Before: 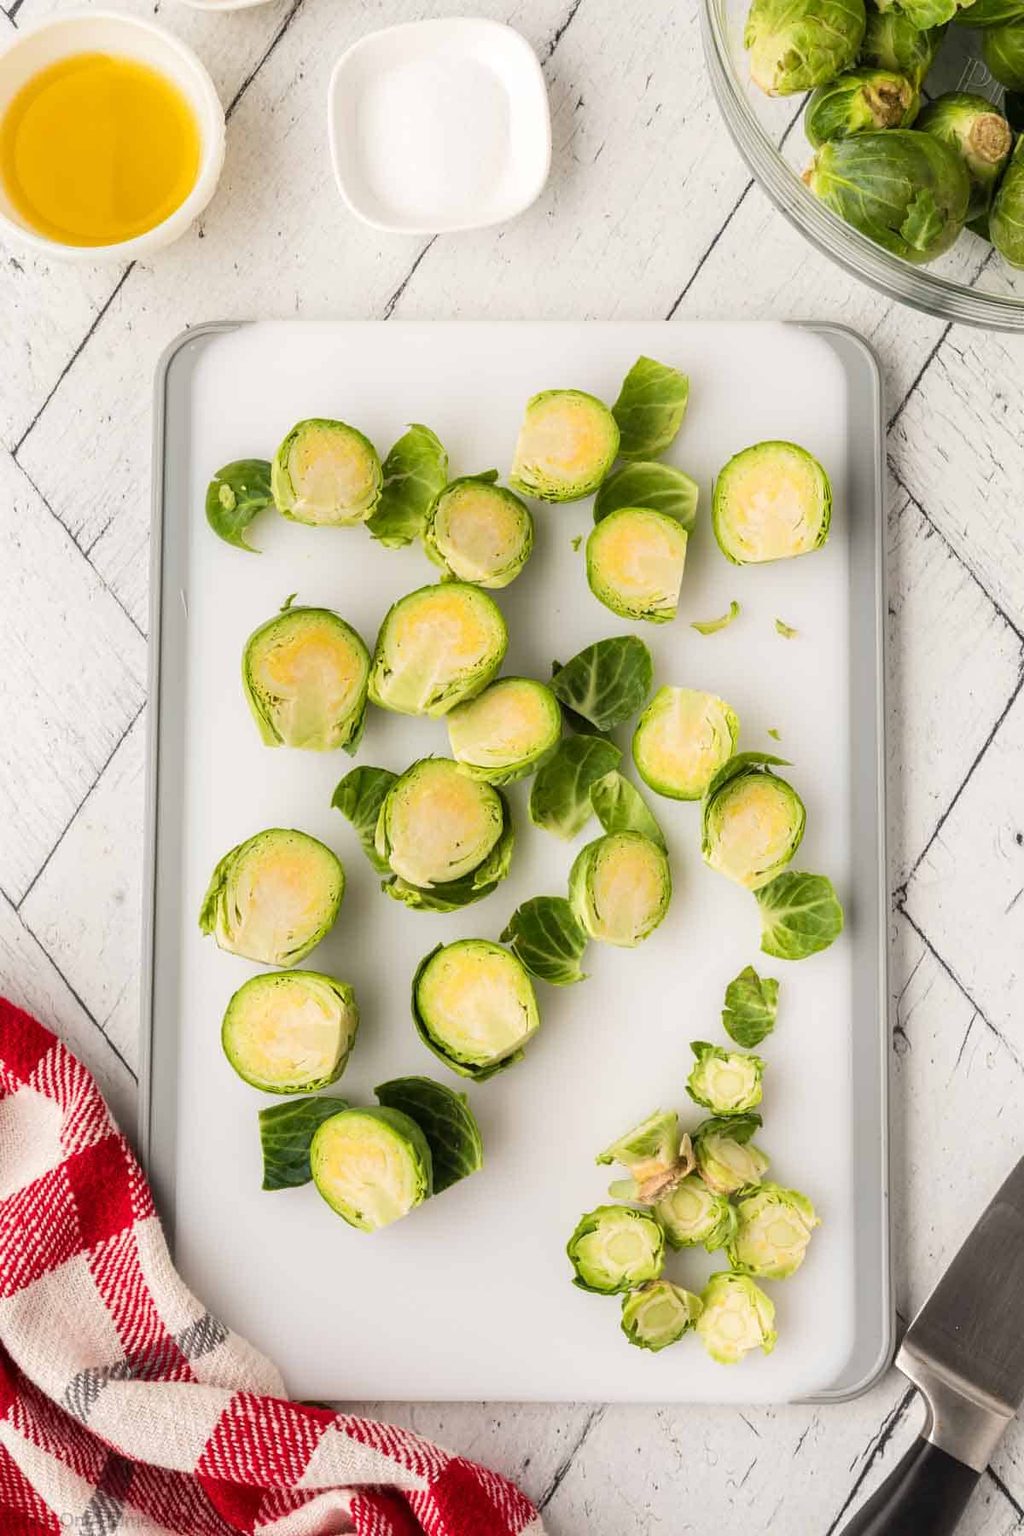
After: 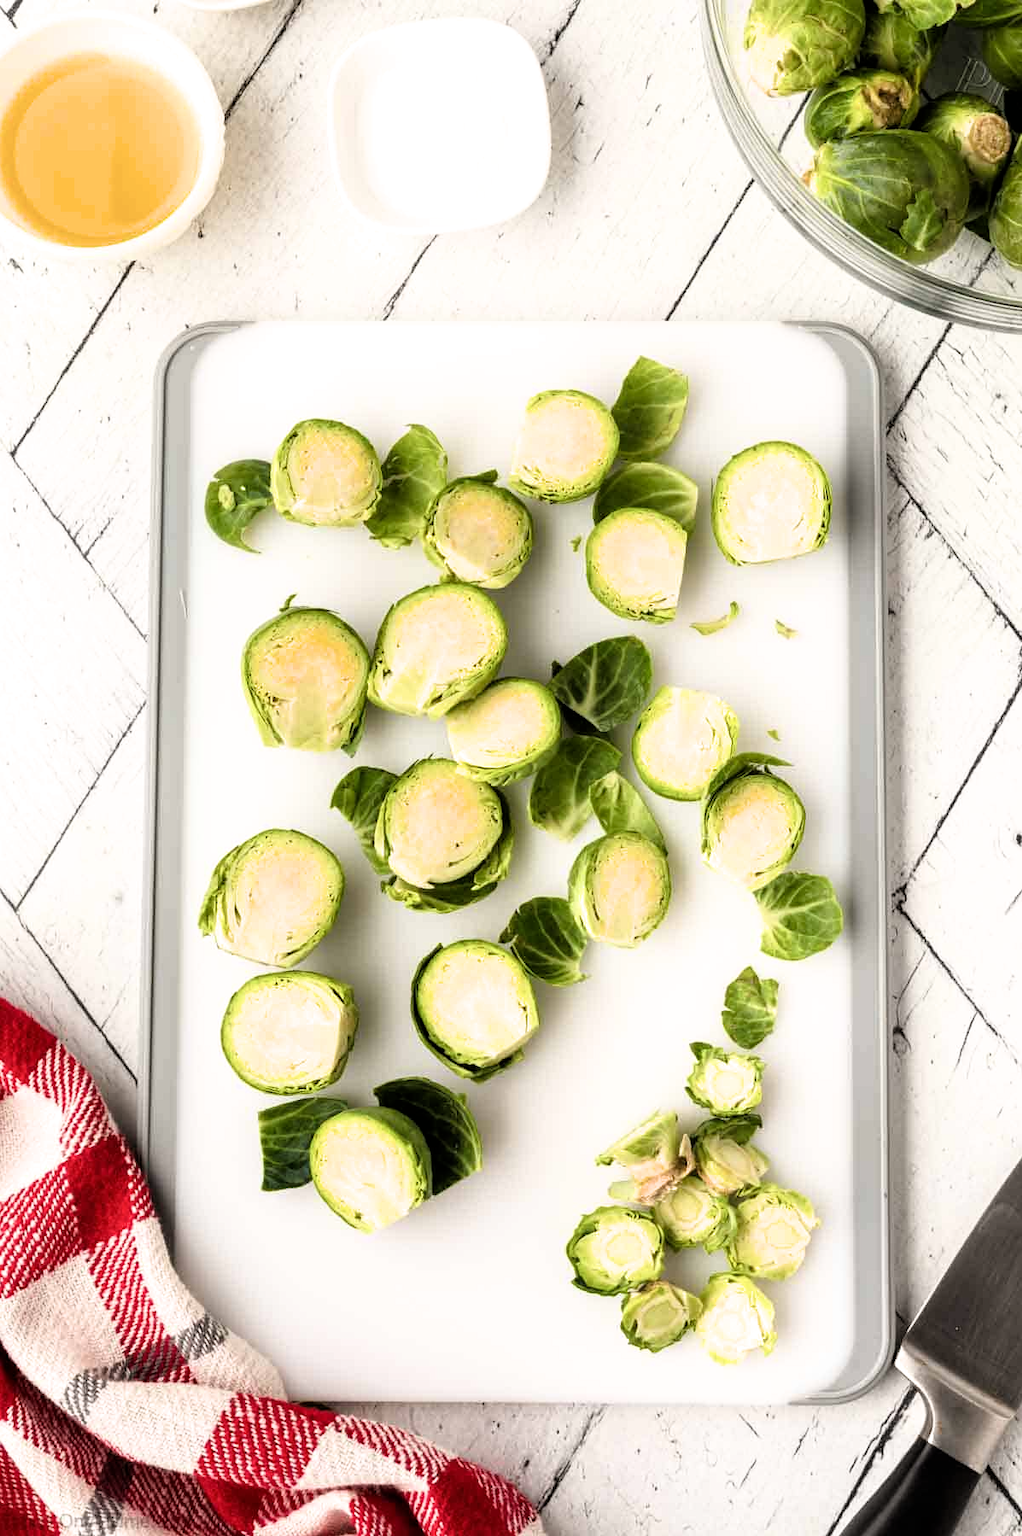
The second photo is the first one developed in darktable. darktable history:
crop and rotate: left 0.111%, bottom 0.005%
filmic rgb: black relative exposure -8.22 EV, white relative exposure 2.2 EV, target white luminance 99.921%, hardness 7.18, latitude 75.41%, contrast 1.322, highlights saturation mix -1.93%, shadows ↔ highlights balance 29.95%
